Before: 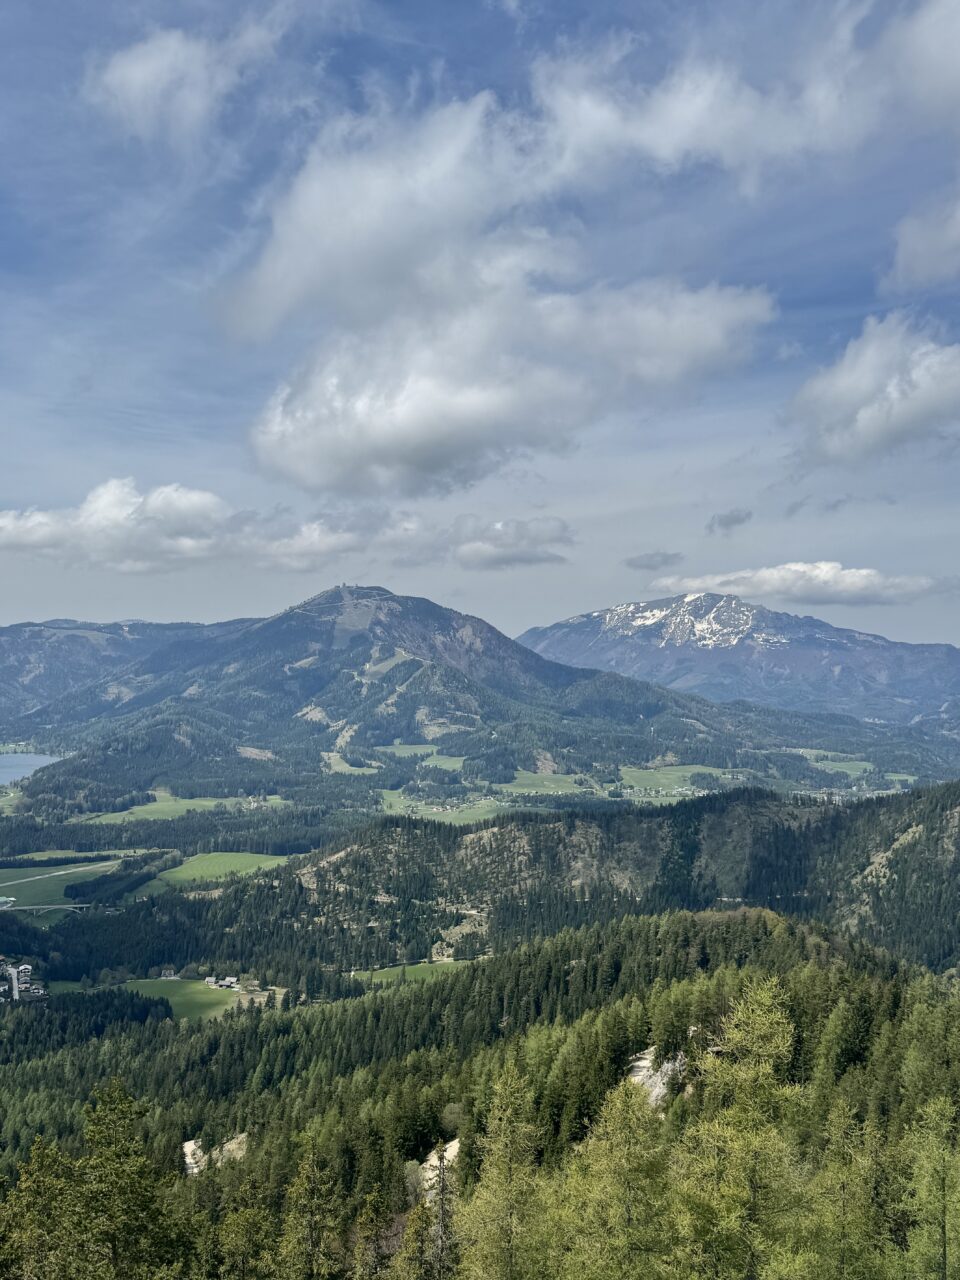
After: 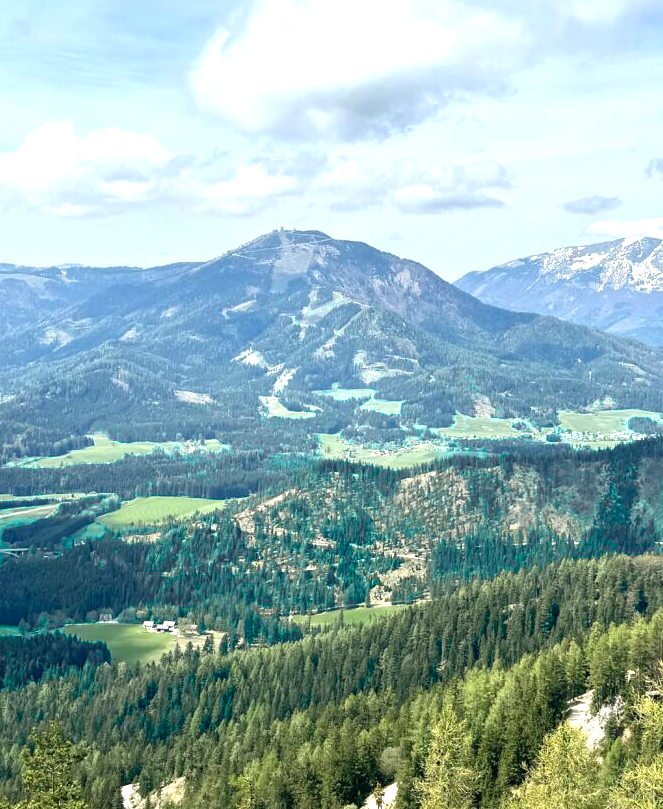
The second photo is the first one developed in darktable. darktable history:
exposure: black level correction 0, exposure 1.2 EV, compensate highlight preservation false
base curve: preserve colors none
crop: left 6.524%, top 27.841%, right 24.333%, bottom 8.954%
color zones: curves: ch0 [(0.25, 0.5) (0.423, 0.5) (0.443, 0.5) (0.521, 0.756) (0.568, 0.5) (0.576, 0.5) (0.75, 0.5)]; ch1 [(0.25, 0.5) (0.423, 0.5) (0.443, 0.5) (0.539, 0.873) (0.624, 0.565) (0.631, 0.5) (0.75, 0.5)], mix 21.14%
